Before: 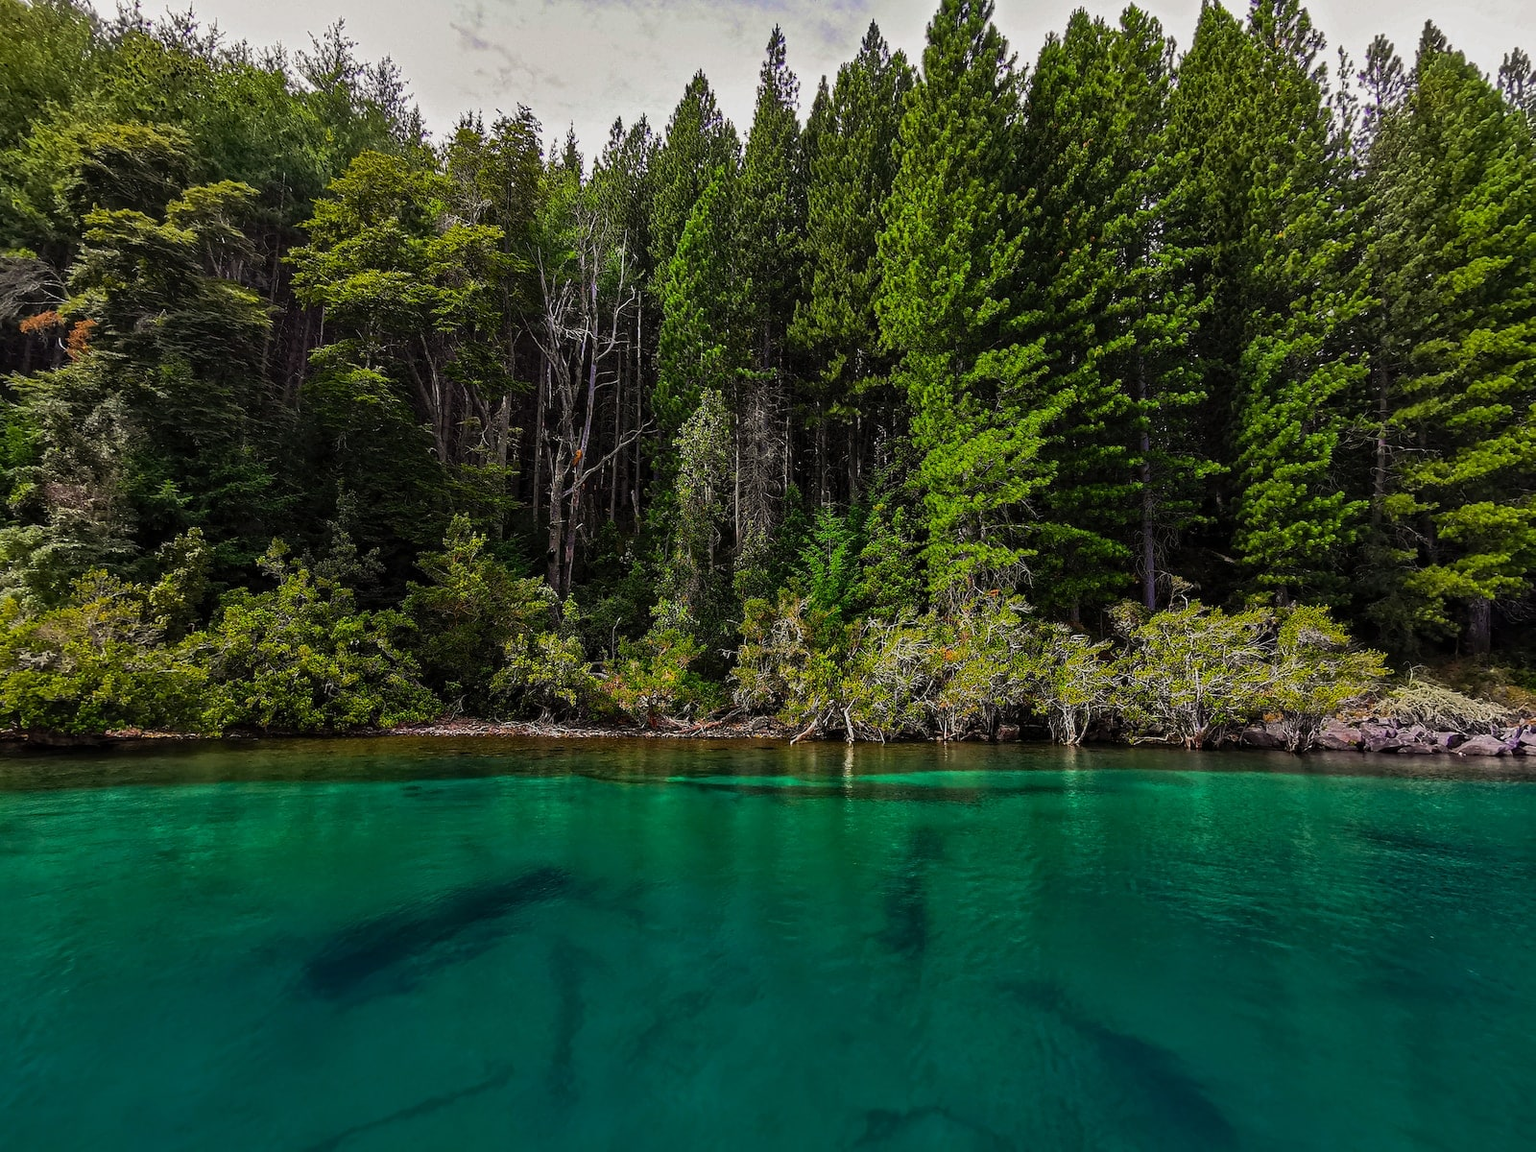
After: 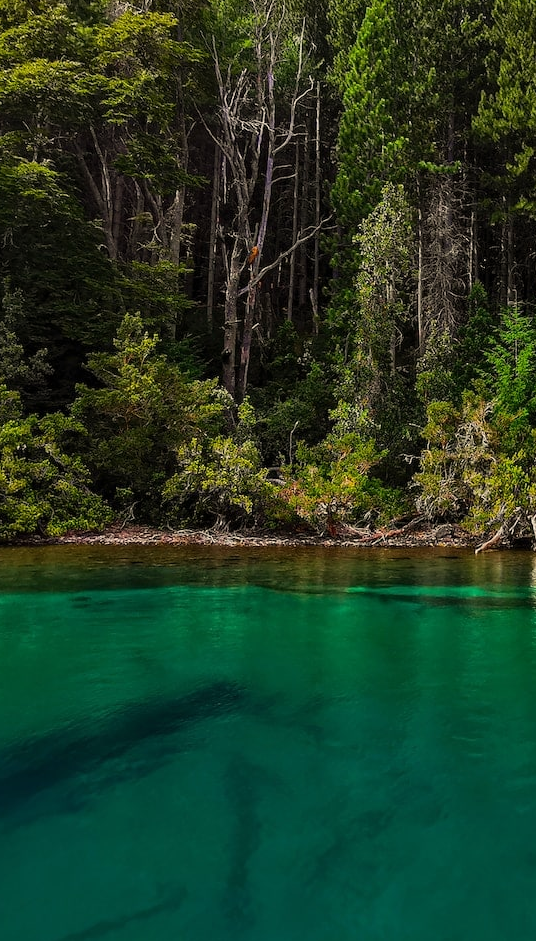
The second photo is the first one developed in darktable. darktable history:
white balance: red 1.045, blue 0.932
crop and rotate: left 21.77%, top 18.528%, right 44.676%, bottom 2.997%
tone equalizer: on, module defaults
